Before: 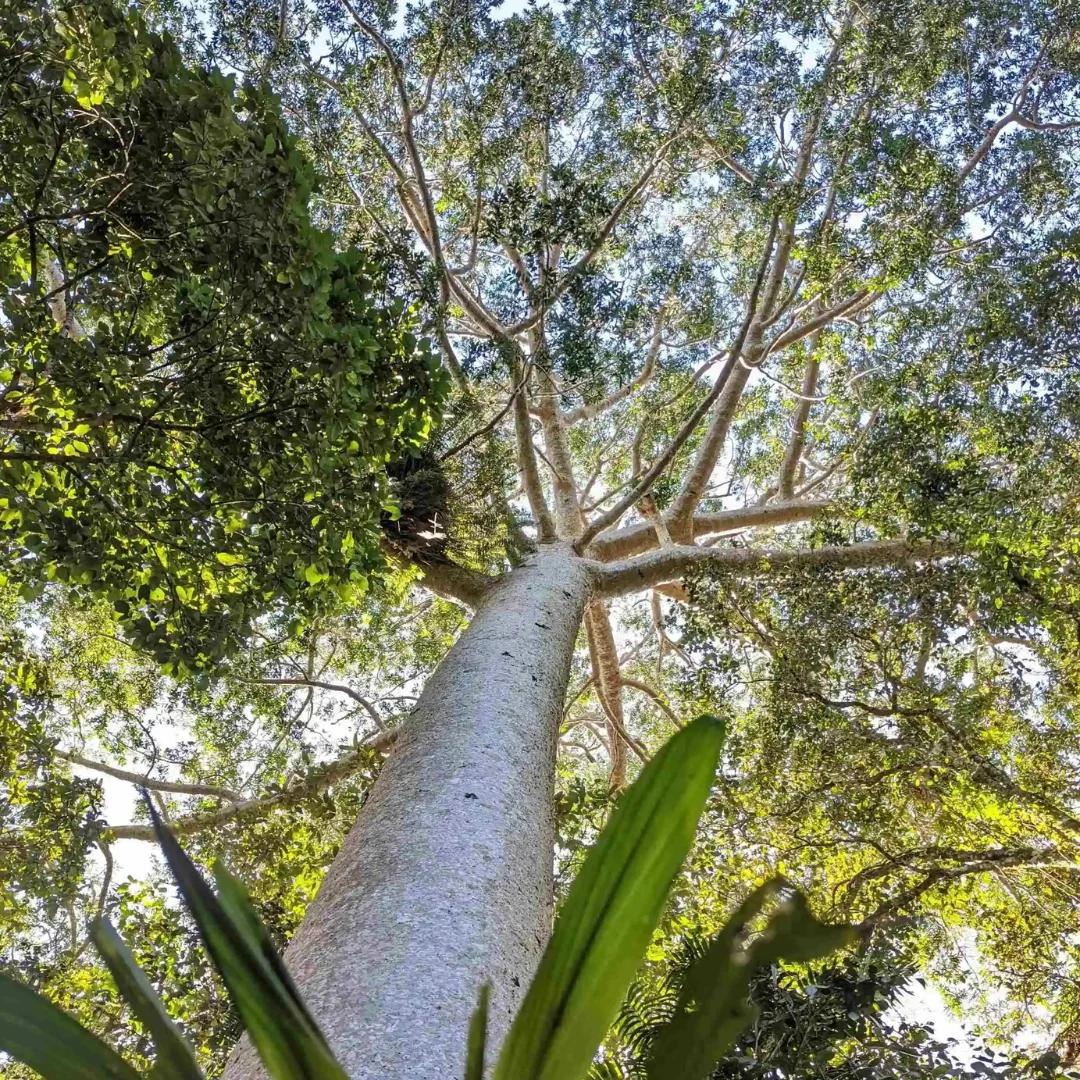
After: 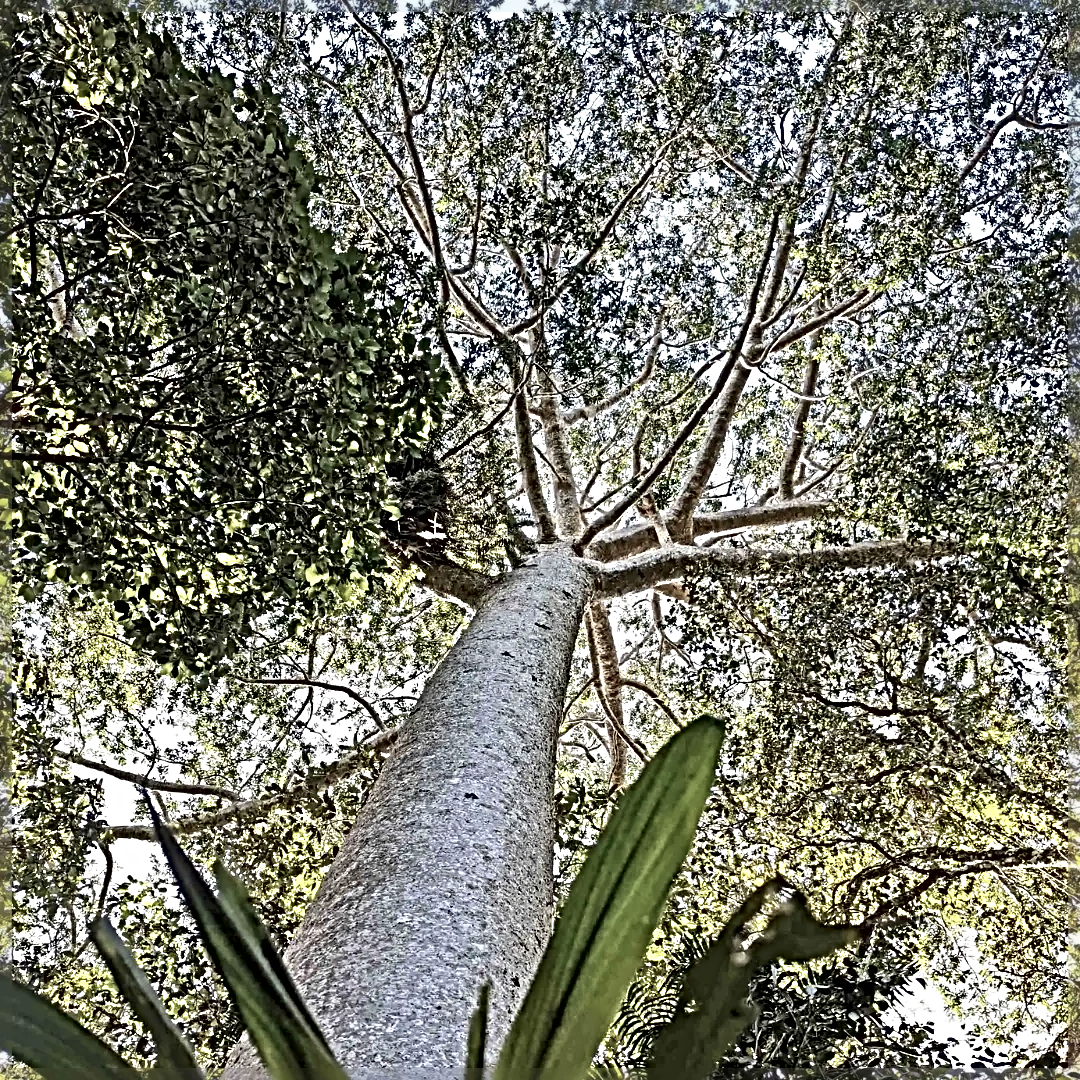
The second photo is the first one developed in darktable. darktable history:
contrast brightness saturation: contrast 0.098, saturation -0.372
sharpen: radius 6.292, amount 1.786, threshold 0.195
